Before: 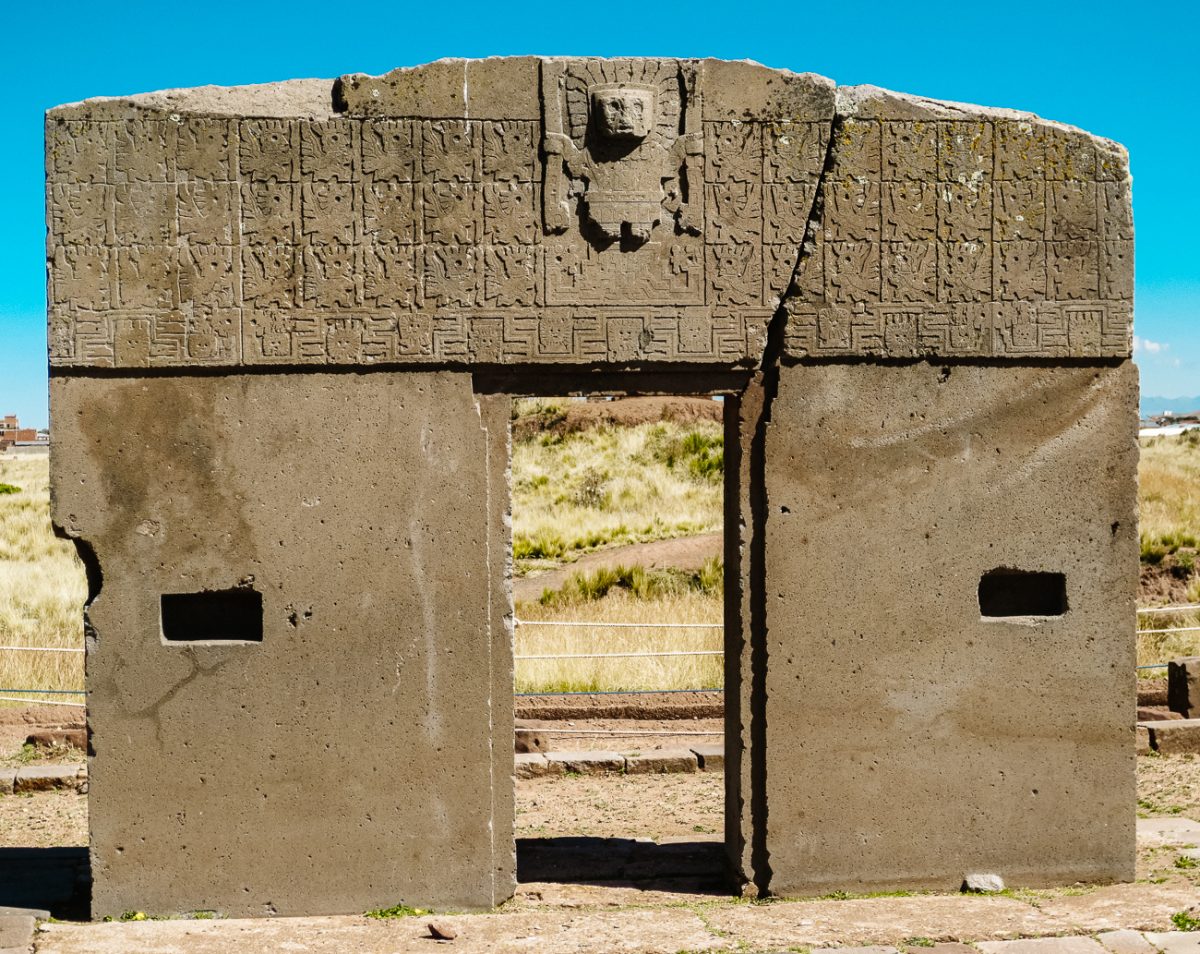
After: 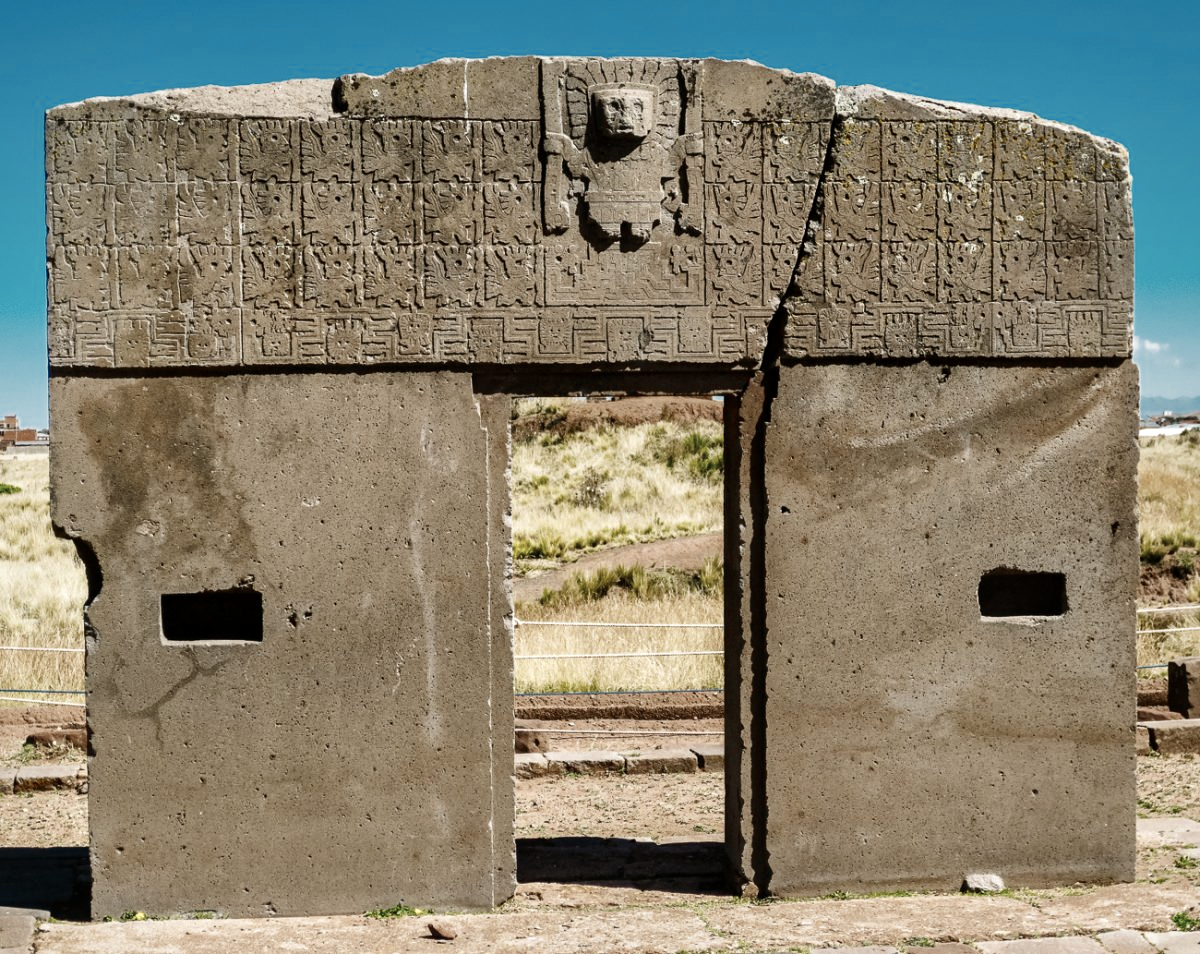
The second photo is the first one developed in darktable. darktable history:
color zones: curves: ch0 [(0, 0.5) (0.125, 0.4) (0.25, 0.5) (0.375, 0.4) (0.5, 0.4) (0.625, 0.35) (0.75, 0.35) (0.875, 0.5)]; ch1 [(0, 0.35) (0.125, 0.45) (0.25, 0.35) (0.375, 0.35) (0.5, 0.35) (0.625, 0.35) (0.75, 0.45) (0.875, 0.35)]; ch2 [(0, 0.6) (0.125, 0.5) (0.25, 0.5) (0.375, 0.6) (0.5, 0.6) (0.625, 0.5) (0.75, 0.5) (0.875, 0.5)]
local contrast: mode bilateral grid, contrast 20, coarseness 50, detail 144%, midtone range 0.2
